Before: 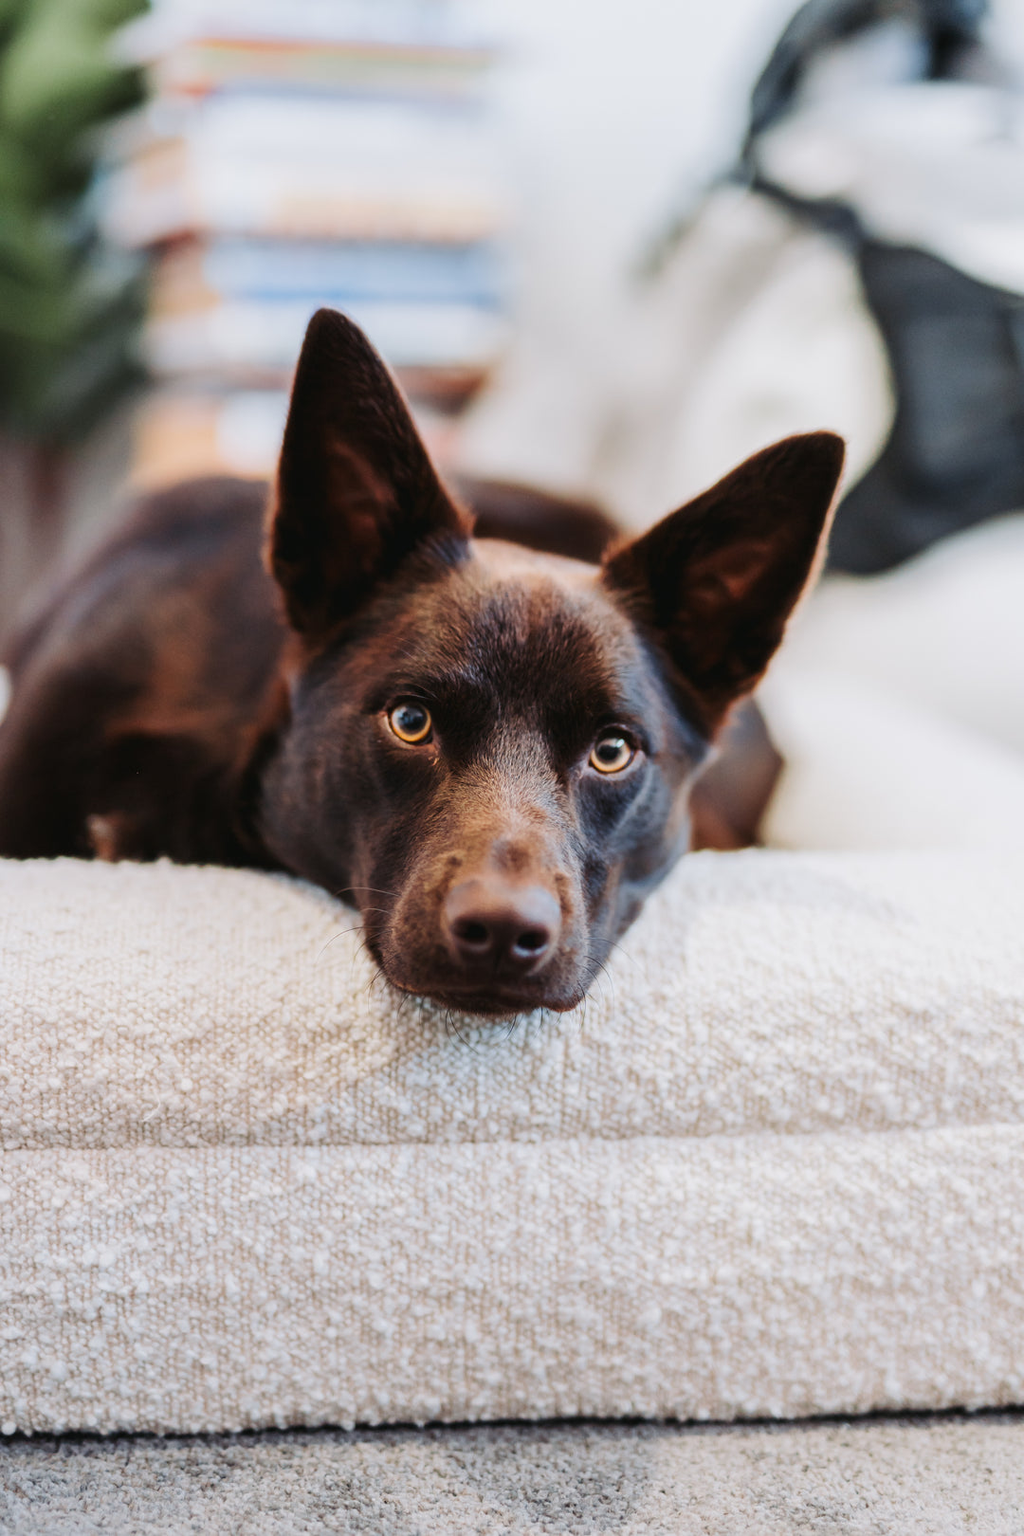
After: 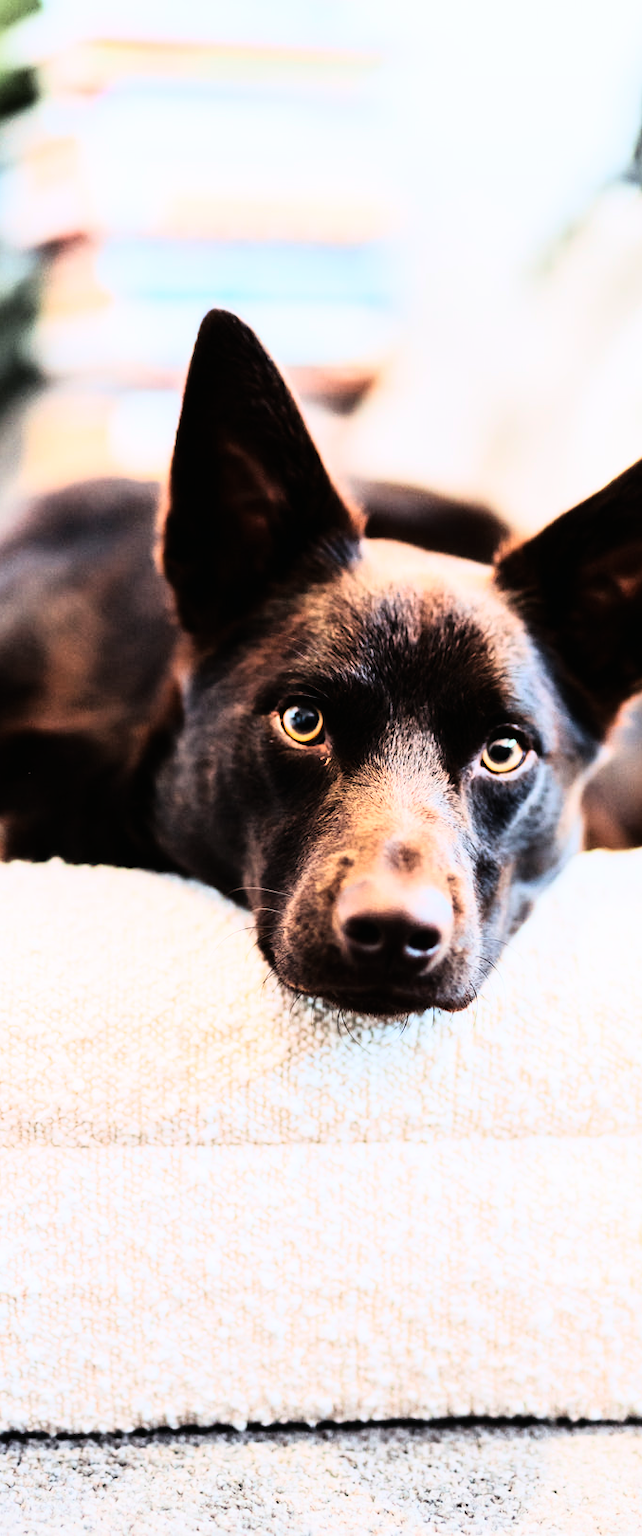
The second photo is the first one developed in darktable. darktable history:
crop: left 10.644%, right 26.528%
rgb curve: curves: ch0 [(0, 0) (0.21, 0.15) (0.24, 0.21) (0.5, 0.75) (0.75, 0.96) (0.89, 0.99) (1, 1)]; ch1 [(0, 0.02) (0.21, 0.13) (0.25, 0.2) (0.5, 0.67) (0.75, 0.9) (0.89, 0.97) (1, 1)]; ch2 [(0, 0.02) (0.21, 0.13) (0.25, 0.2) (0.5, 0.67) (0.75, 0.9) (0.89, 0.97) (1, 1)], compensate middle gray true
